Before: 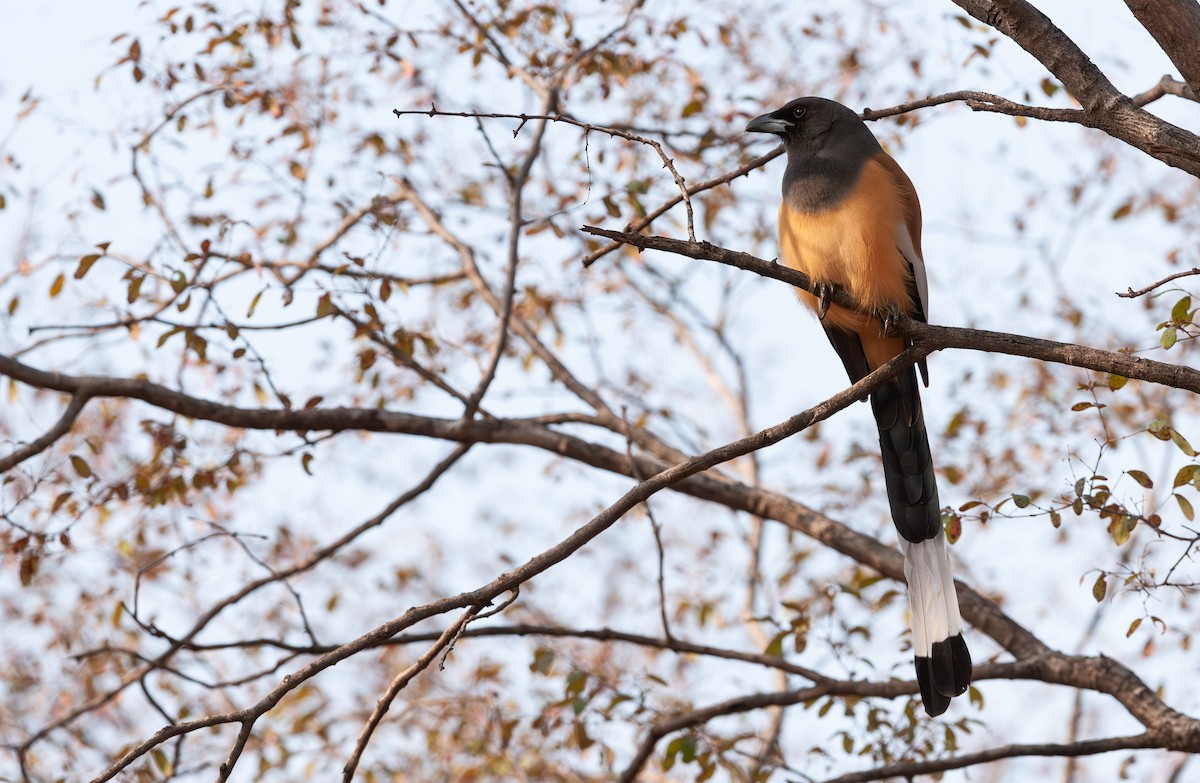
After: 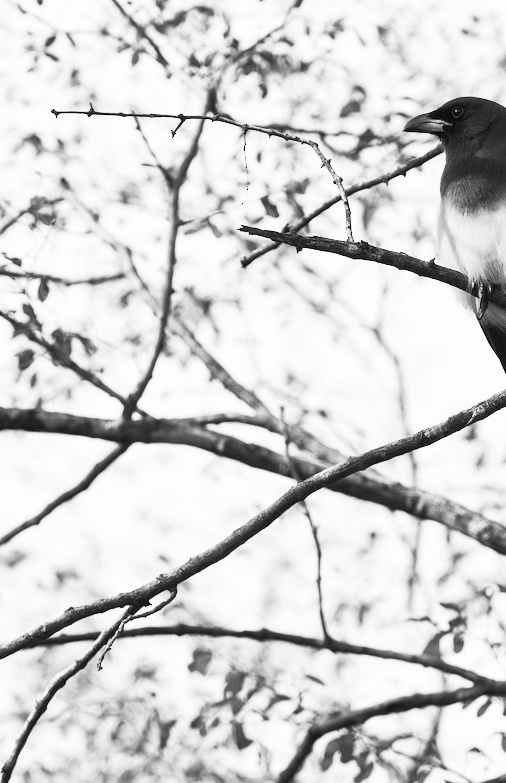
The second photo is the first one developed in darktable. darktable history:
contrast brightness saturation: contrast 0.53, brightness 0.47, saturation -1
crop: left 28.583%, right 29.231%
rgb curve: curves: ch0 [(0, 0) (0.175, 0.154) (0.785, 0.663) (1, 1)]
